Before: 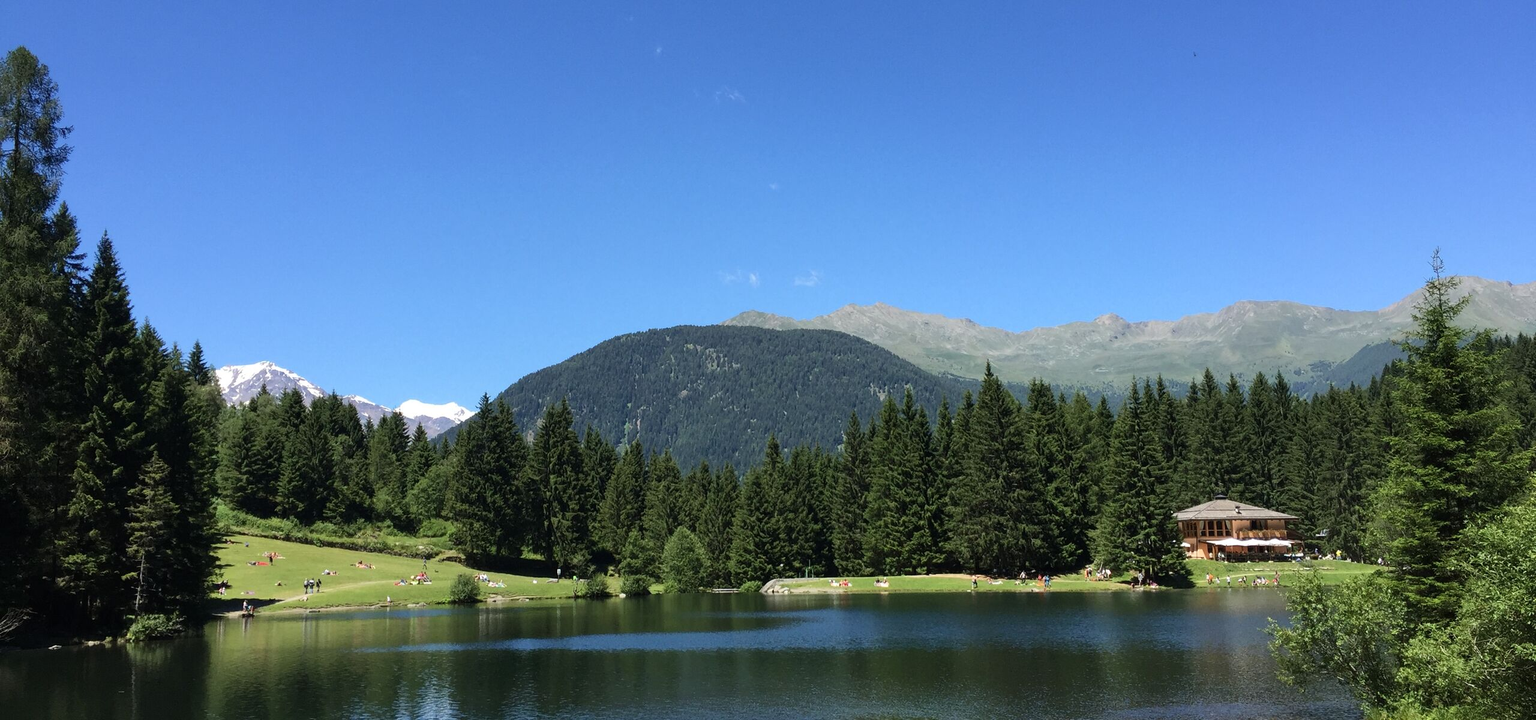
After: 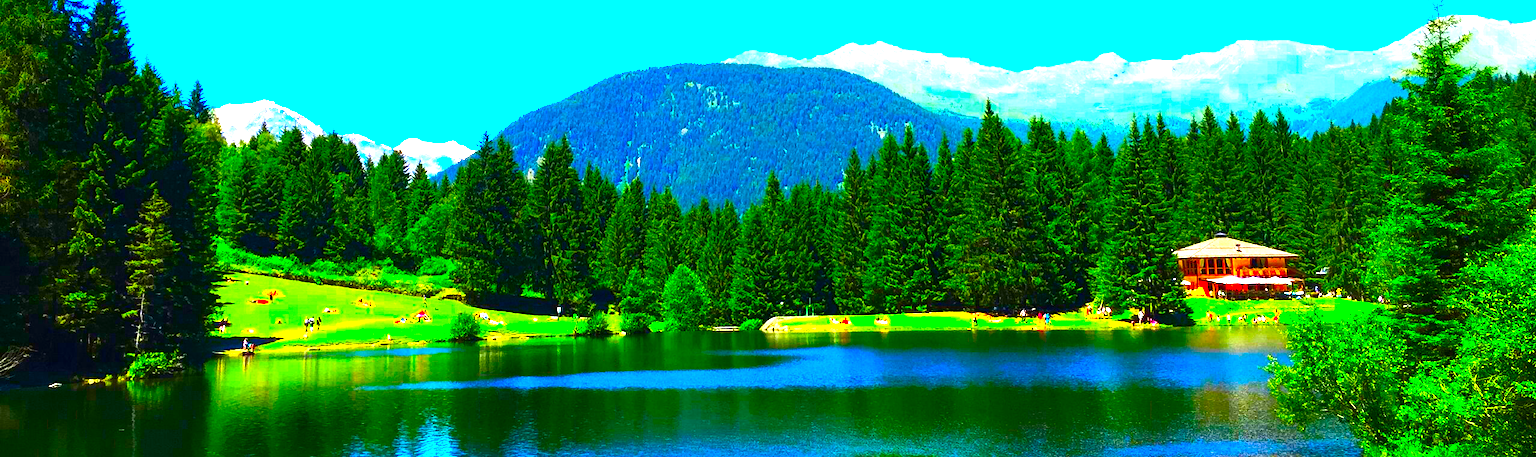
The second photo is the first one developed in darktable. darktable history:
crop and rotate: top 36.435%
color balance rgb: linear chroma grading › global chroma 9%, perceptual saturation grading › global saturation 36%, perceptual saturation grading › shadows 35%, perceptual brilliance grading › global brilliance 15%, perceptual brilliance grading › shadows -35%, global vibrance 15%
exposure: black level correction 0, exposure 1.2 EV, compensate exposure bias true, compensate highlight preservation false
color correction: saturation 3
